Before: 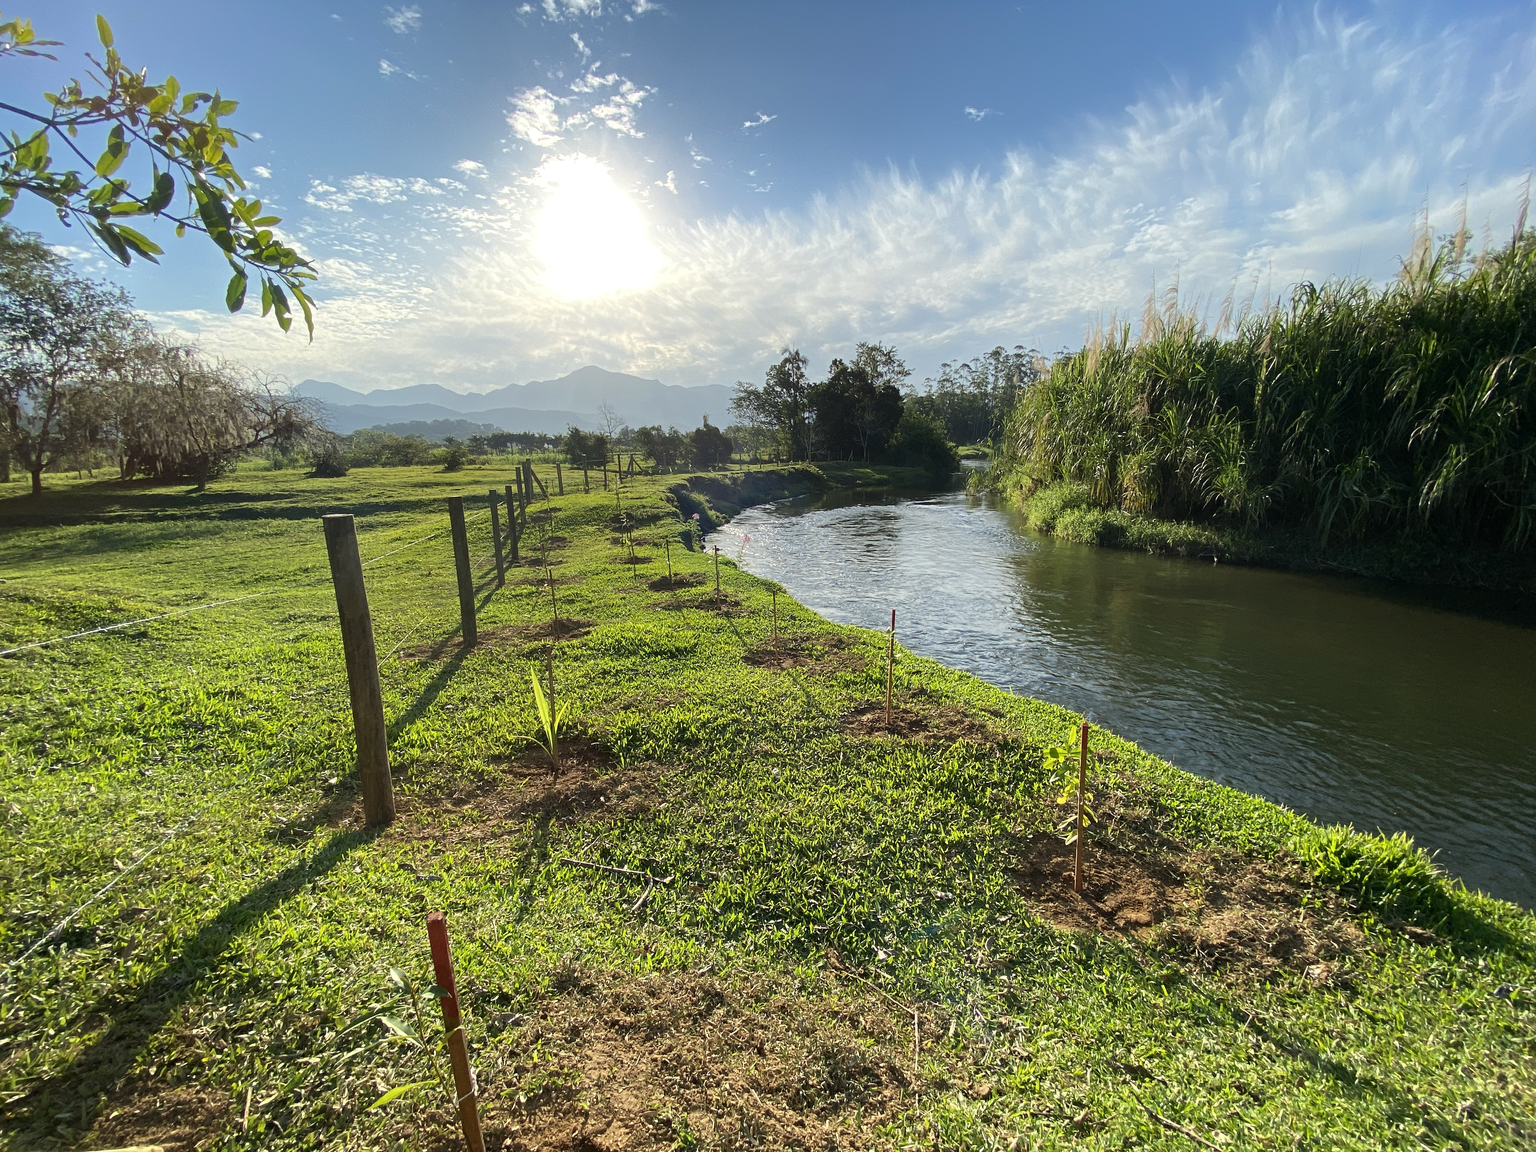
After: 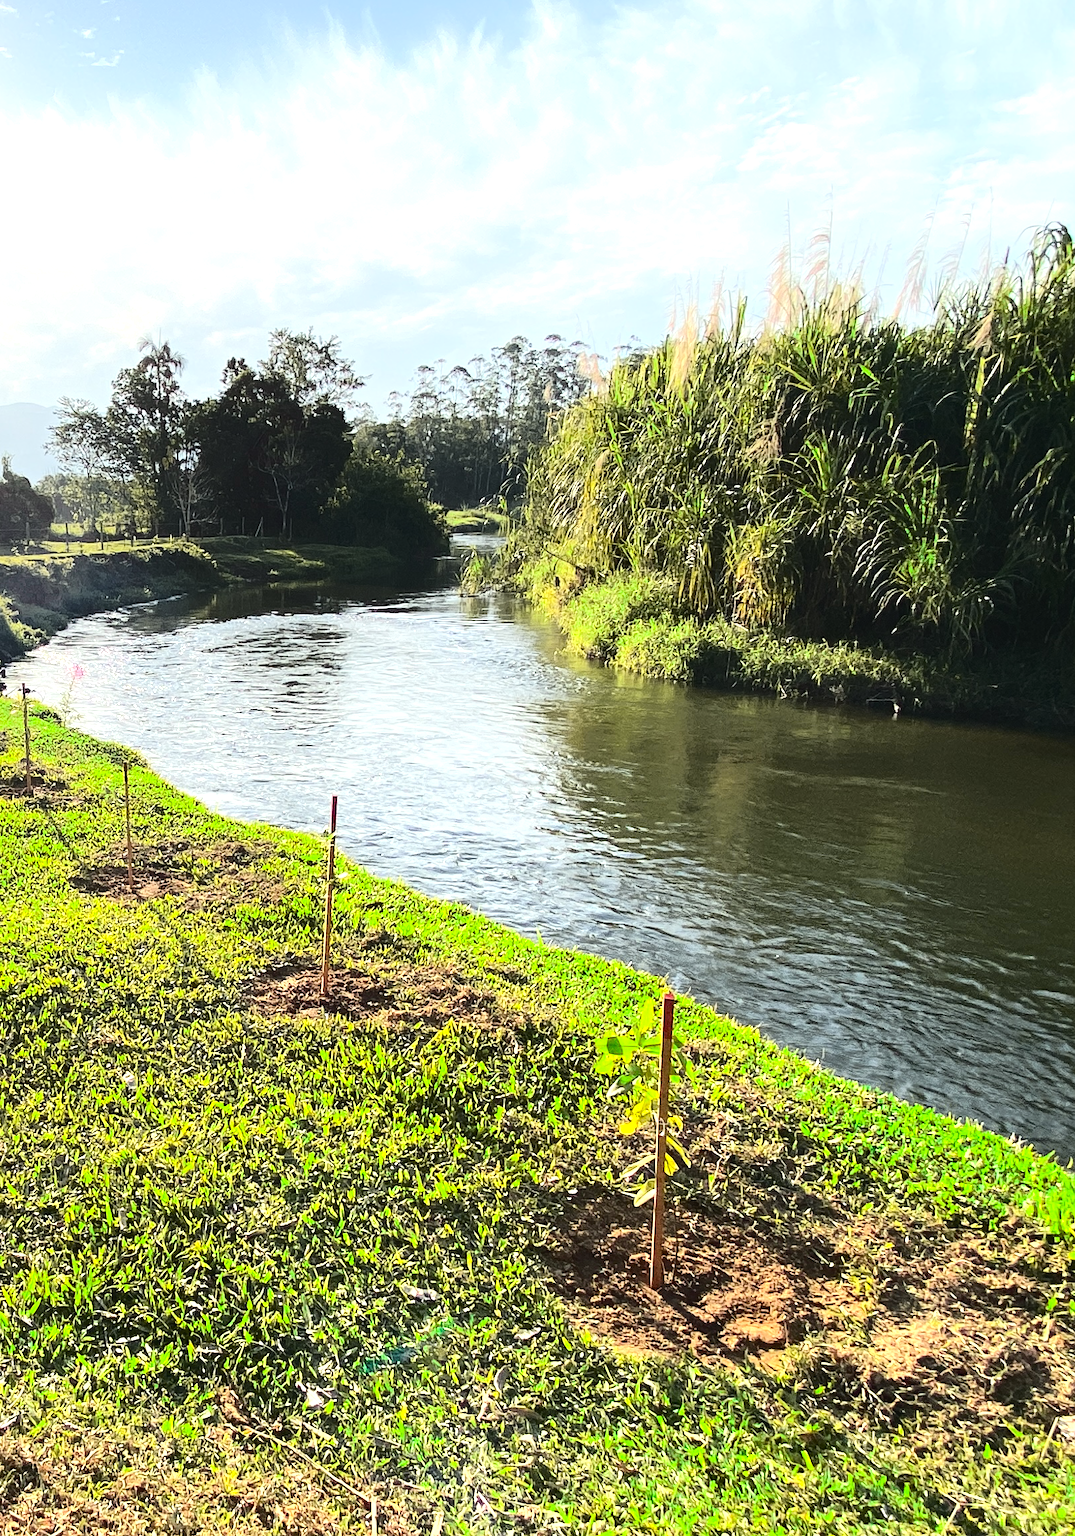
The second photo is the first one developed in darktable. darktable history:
exposure: black level correction 0, exposure 1 EV, compensate exposure bias true, compensate highlight preservation false
tone curve: curves: ch0 [(0, 0.032) (0.094, 0.08) (0.265, 0.208) (0.41, 0.417) (0.498, 0.496) (0.638, 0.673) (0.819, 0.841) (0.96, 0.899)]; ch1 [(0, 0) (0.161, 0.092) (0.37, 0.302) (0.417, 0.434) (0.495, 0.498) (0.576, 0.589) (0.725, 0.765) (1, 1)]; ch2 [(0, 0) (0.352, 0.403) (0.45, 0.469) (0.521, 0.515) (0.59, 0.579) (1, 1)], color space Lab, independent channels, preserve colors none
tone equalizer: -8 EV -0.417 EV, -7 EV -0.389 EV, -6 EV -0.333 EV, -5 EV -0.222 EV, -3 EV 0.222 EV, -2 EV 0.333 EV, -1 EV 0.389 EV, +0 EV 0.417 EV, edges refinement/feathering 500, mask exposure compensation -1.57 EV, preserve details no
crop: left 45.721%, top 13.393%, right 14.118%, bottom 10.01%
